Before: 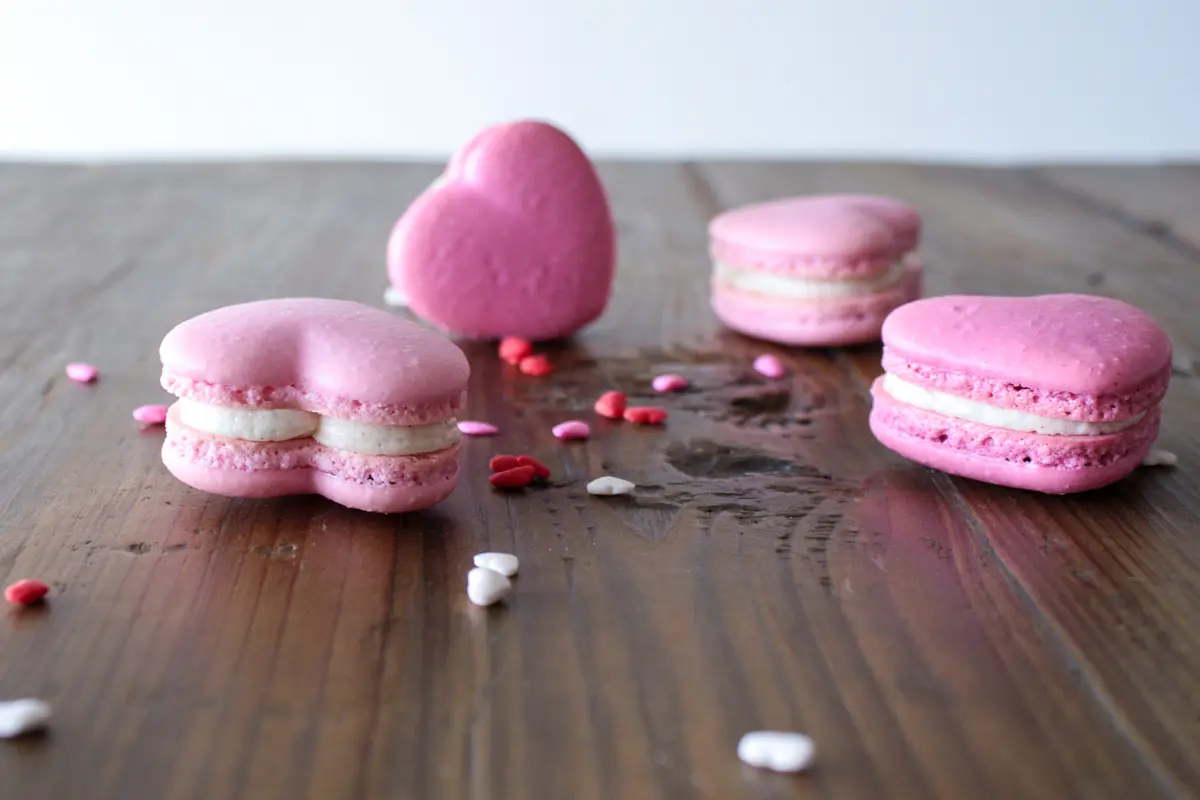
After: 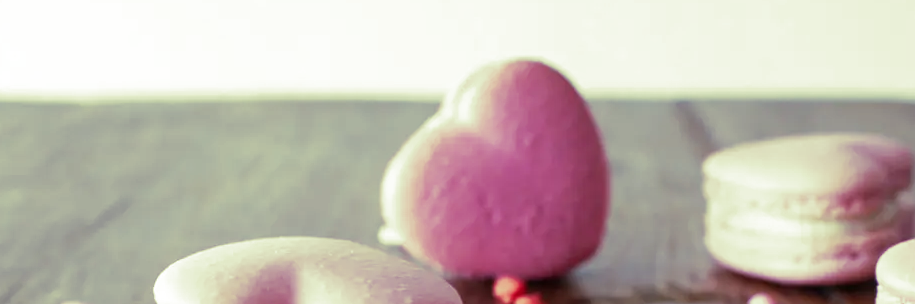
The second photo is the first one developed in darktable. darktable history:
split-toning: shadows › hue 290.82°, shadows › saturation 0.34, highlights › saturation 0.38, balance 0, compress 50%
crop: left 0.579%, top 7.627%, right 23.167%, bottom 54.275%
